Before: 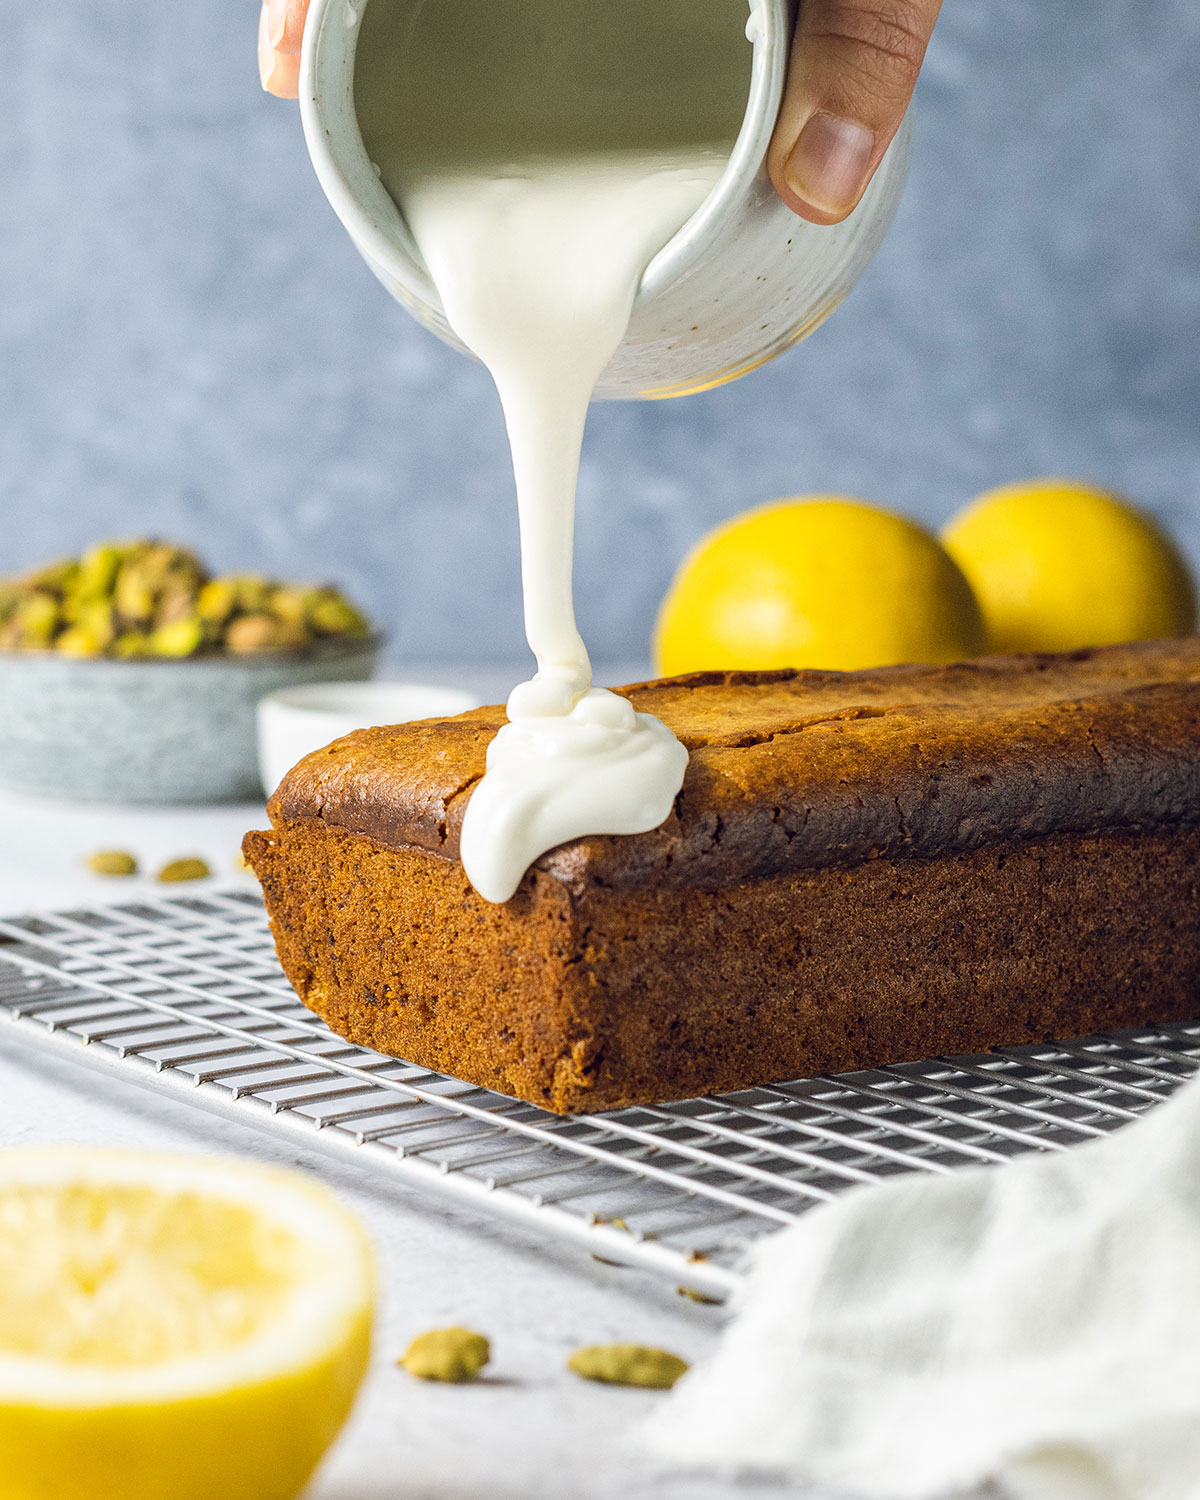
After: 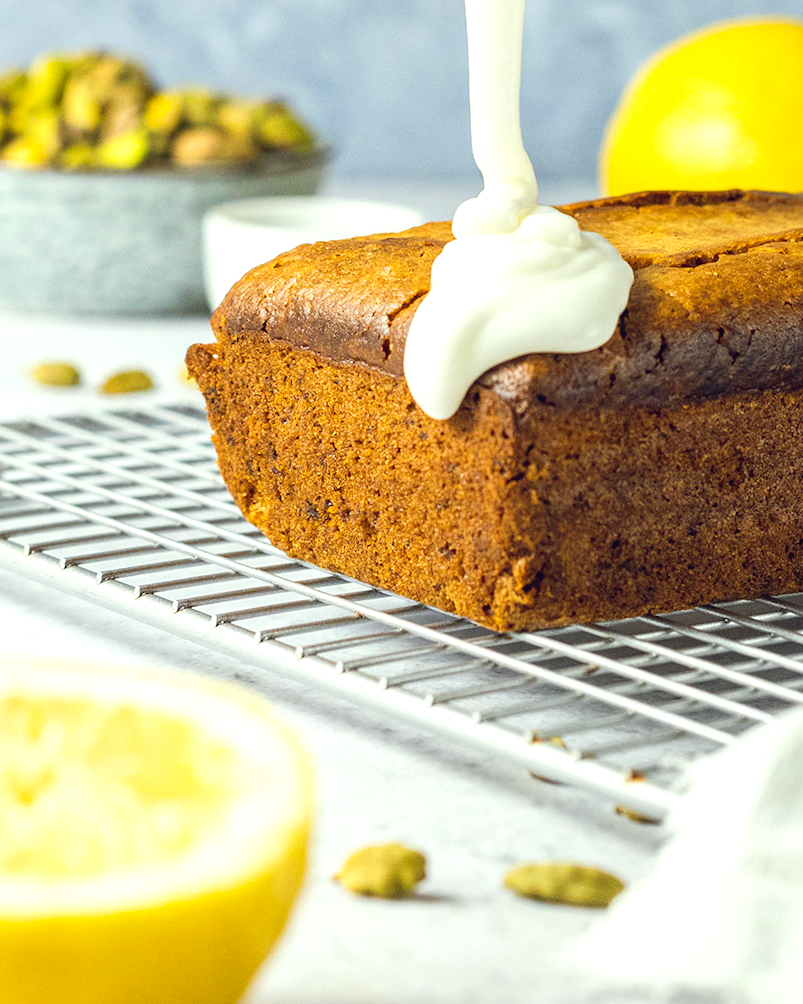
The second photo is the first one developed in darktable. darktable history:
crop and rotate: angle -0.82°, left 3.85%, top 31.828%, right 27.992%
color correction: highlights a* -4.73, highlights b* 5.06, saturation 0.97
levels: levels [0, 0.435, 0.917]
